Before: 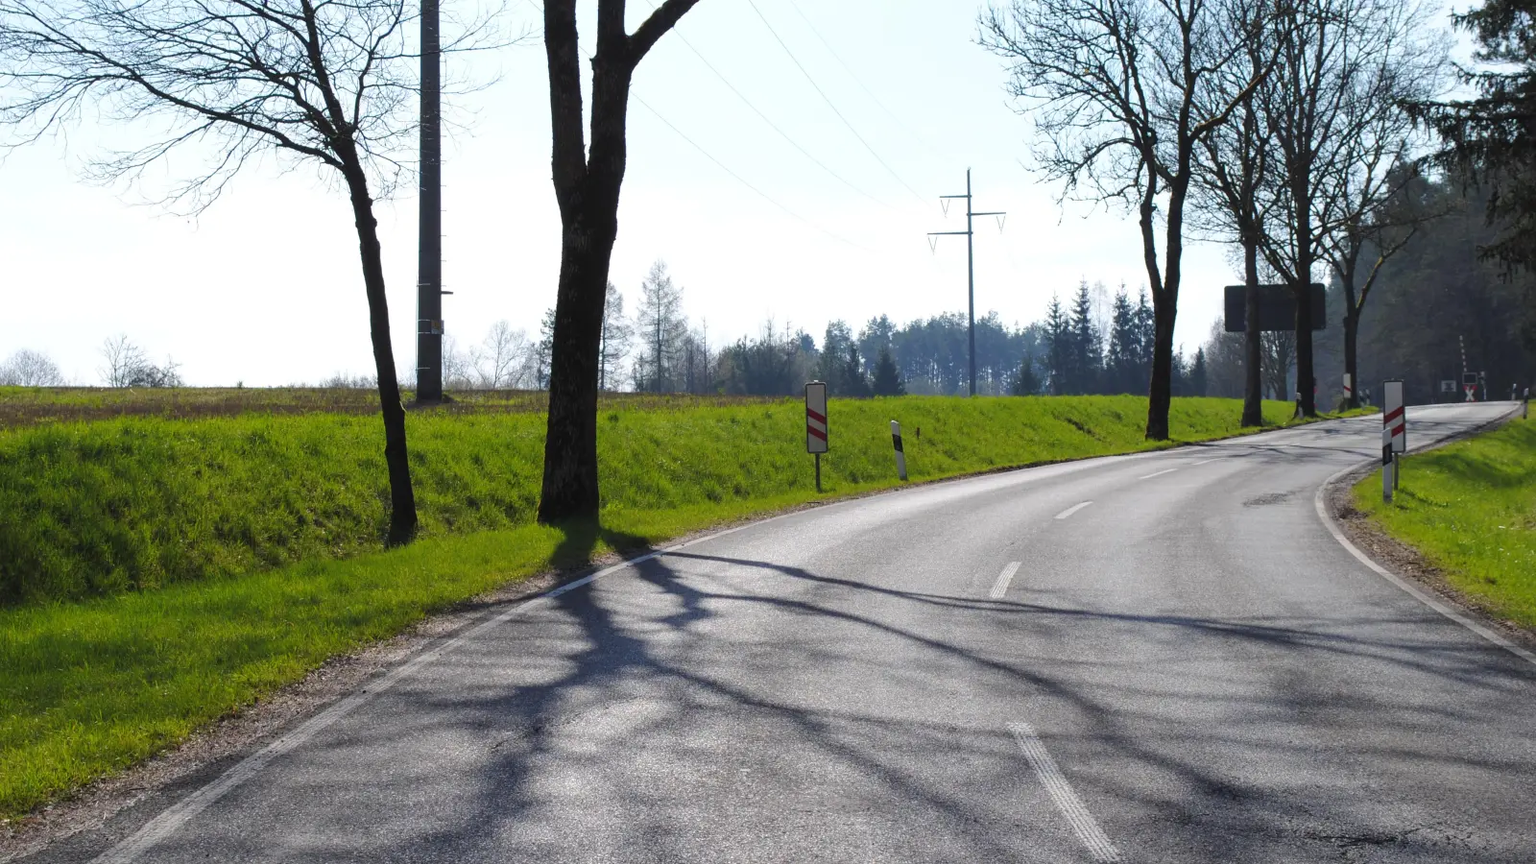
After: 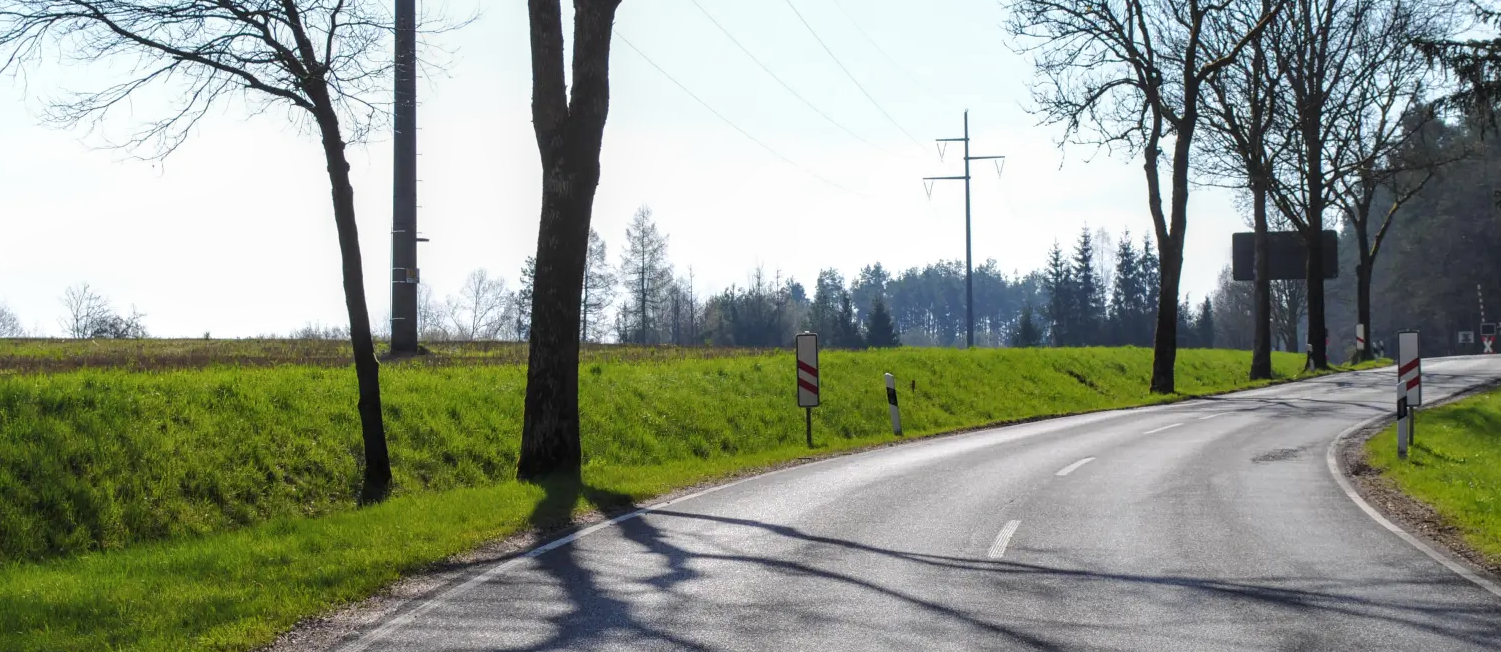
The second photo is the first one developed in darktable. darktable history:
crop: left 2.737%, top 7.287%, right 3.421%, bottom 20.179%
local contrast: on, module defaults
